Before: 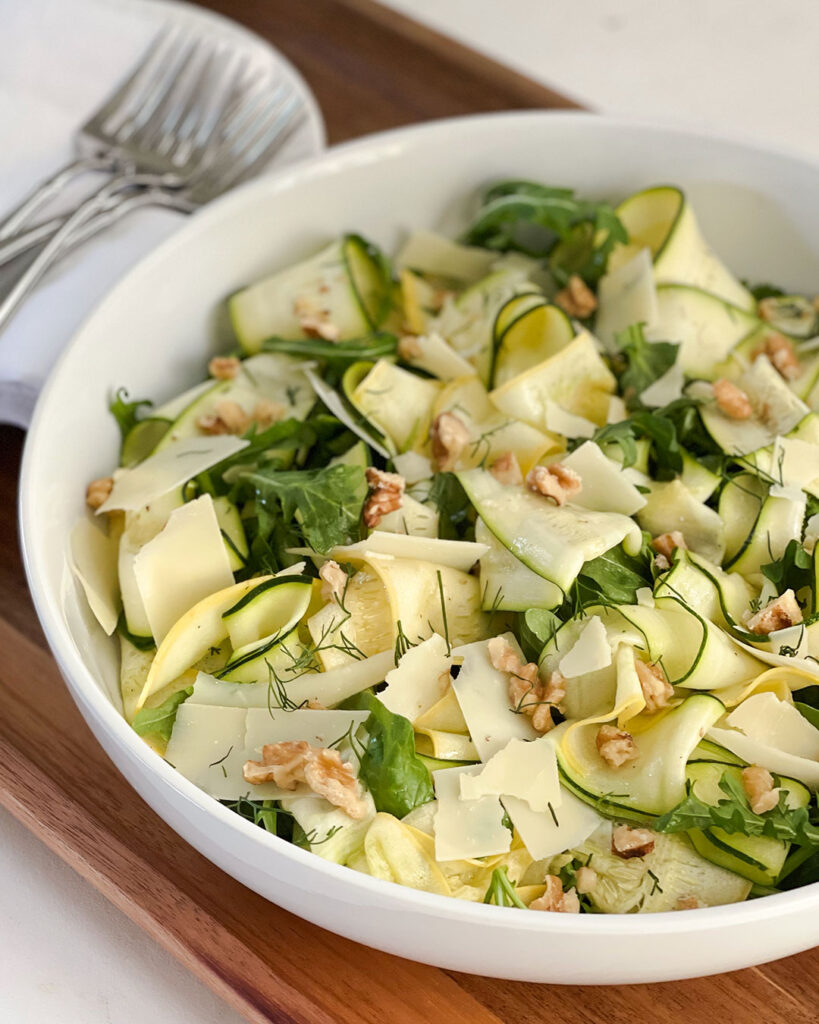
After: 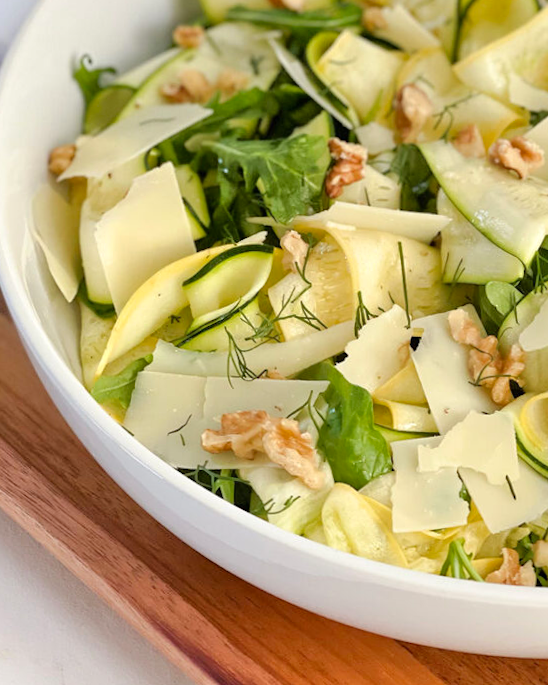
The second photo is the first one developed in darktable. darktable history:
color correction: saturation 1.1
crop and rotate: angle -0.82°, left 3.85%, top 31.828%, right 27.992%
tone equalizer: -8 EV 0.001 EV, -7 EV -0.004 EV, -6 EV 0.009 EV, -5 EV 0.032 EV, -4 EV 0.276 EV, -3 EV 0.644 EV, -2 EV 0.584 EV, -1 EV 0.187 EV, +0 EV 0.024 EV
